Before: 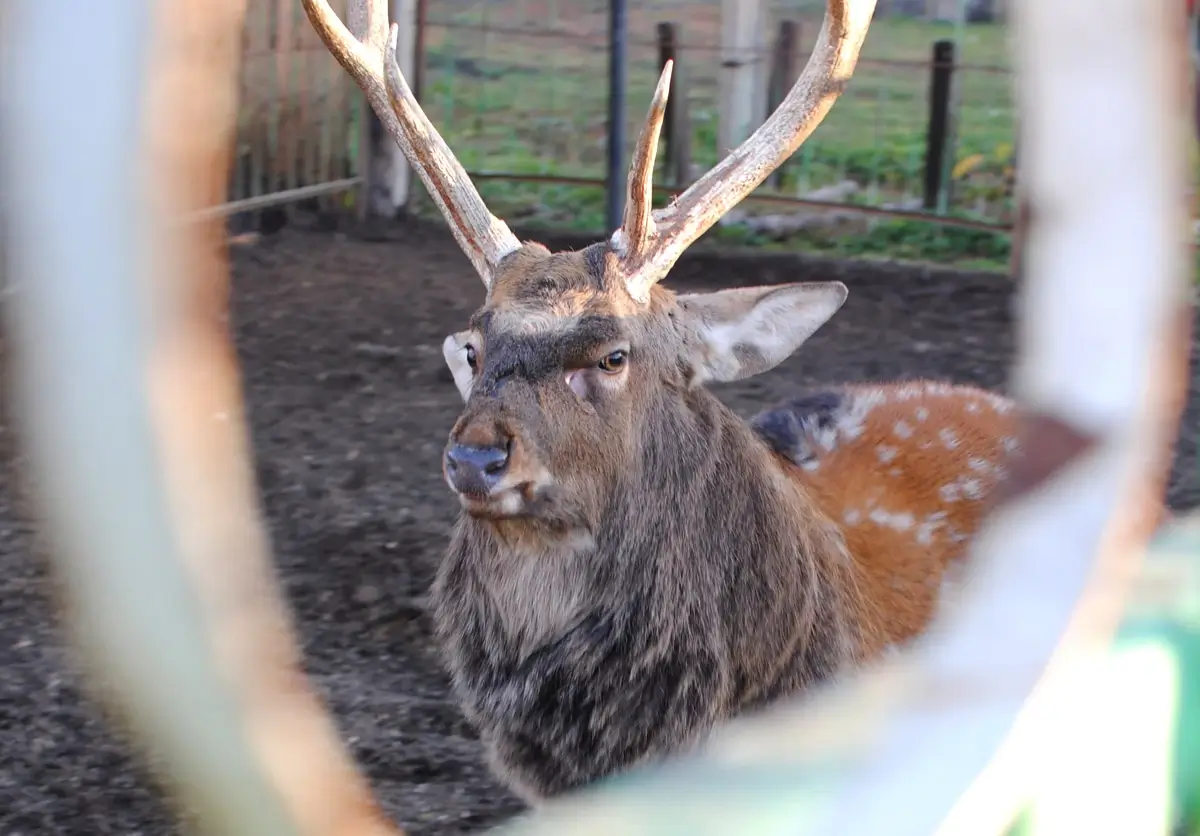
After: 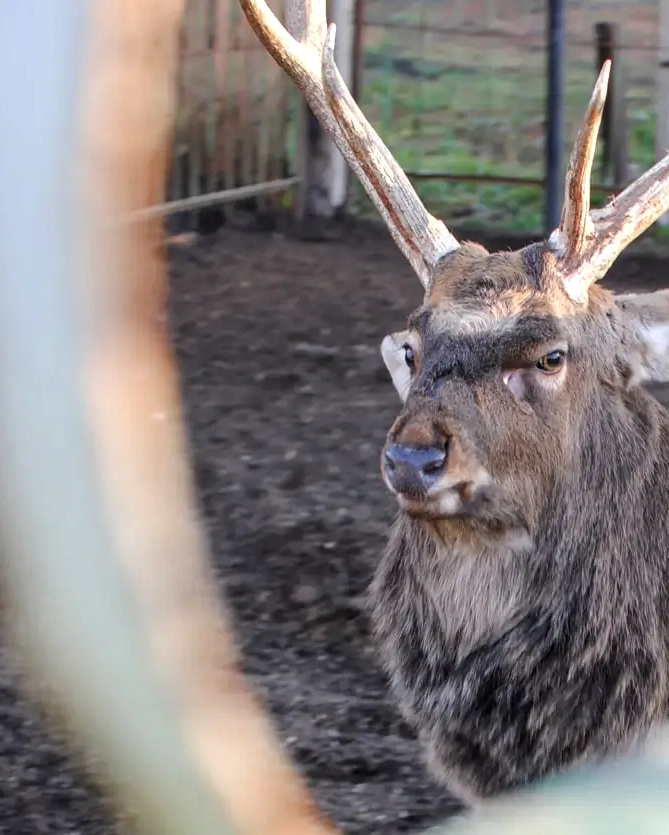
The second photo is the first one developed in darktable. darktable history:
local contrast: on, module defaults
crop: left 5.22%, right 39.017%
